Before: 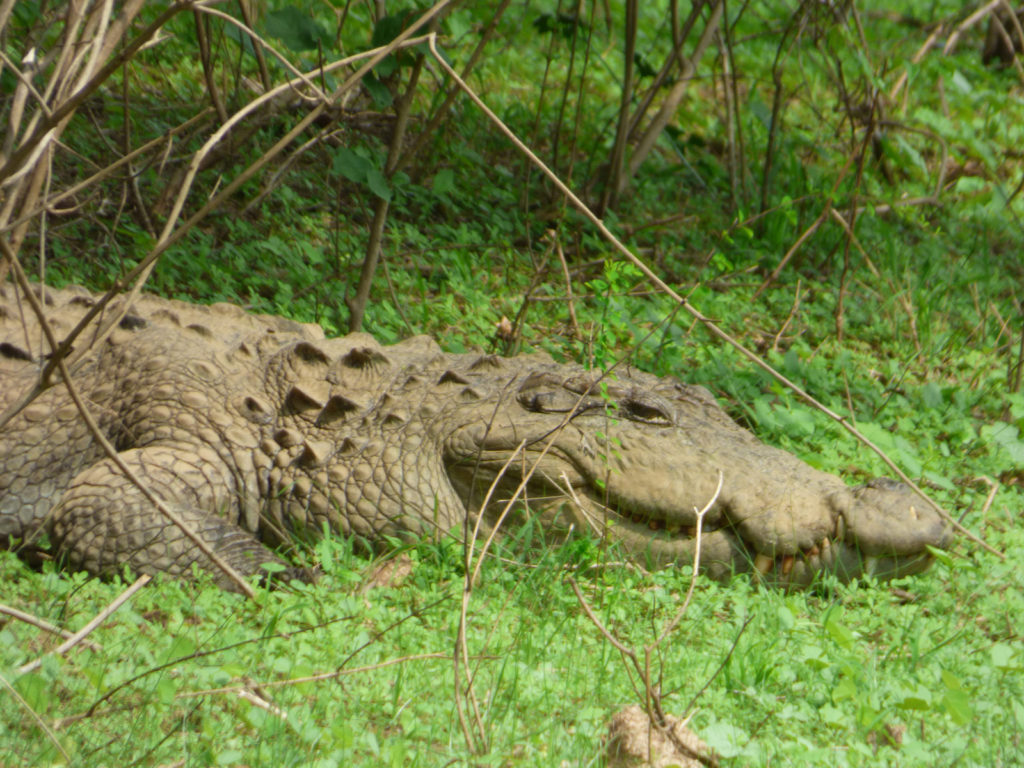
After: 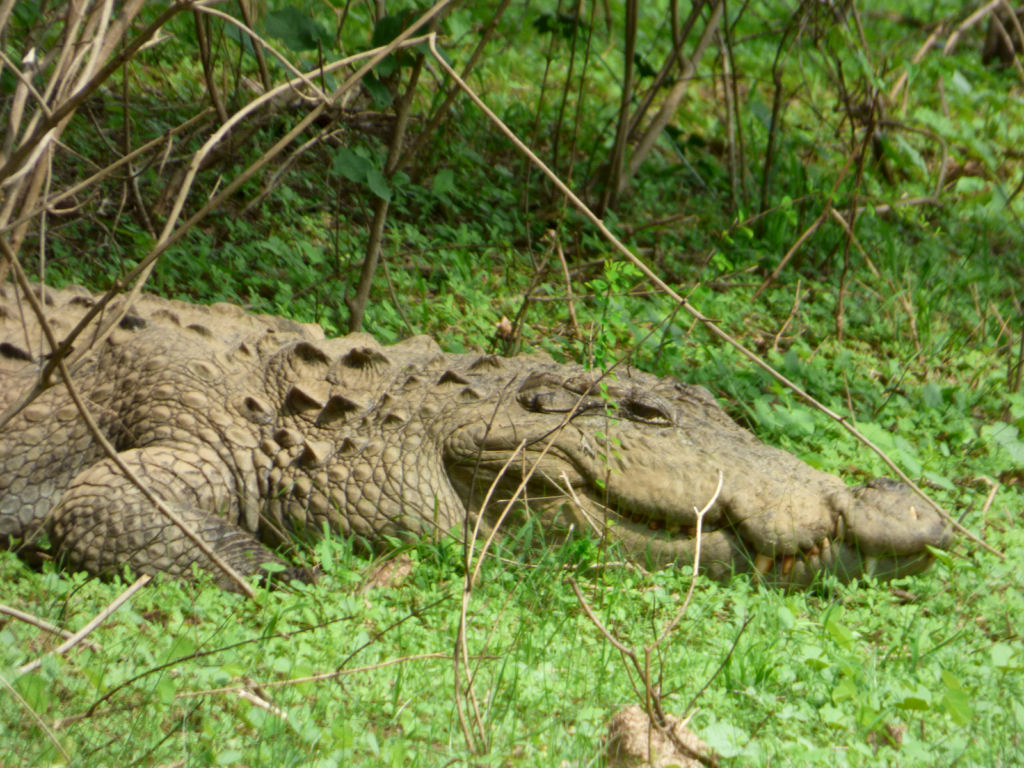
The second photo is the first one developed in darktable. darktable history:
tone equalizer: on, module defaults
local contrast: mode bilateral grid, contrast 20, coarseness 50, detail 132%, midtone range 0.2
